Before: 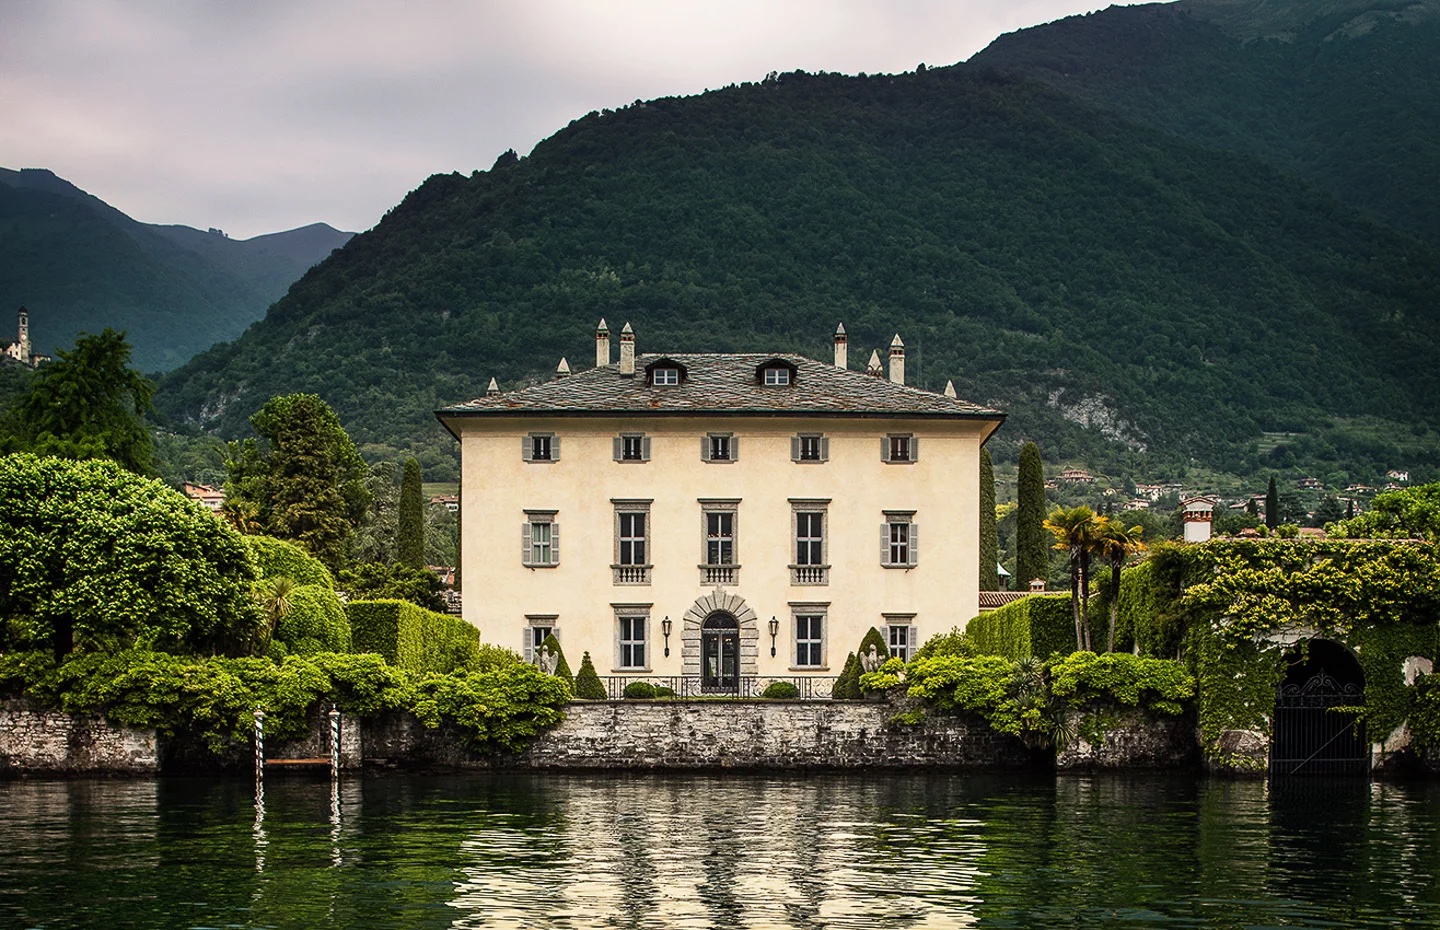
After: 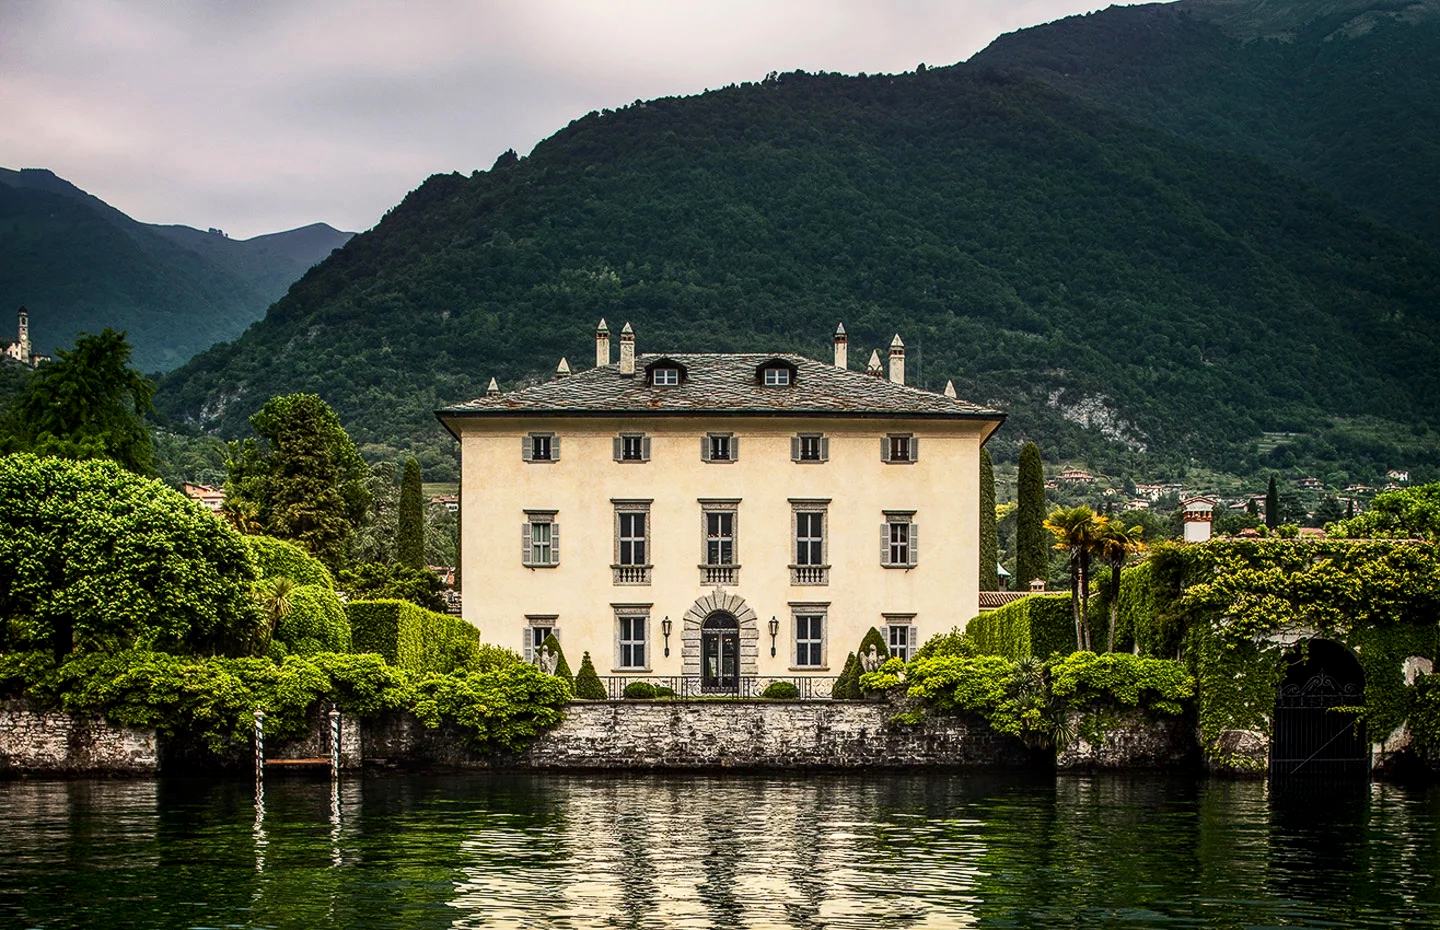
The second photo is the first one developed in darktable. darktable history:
contrast brightness saturation: contrast 0.152, brightness -0.01, saturation 0.105
local contrast: on, module defaults
